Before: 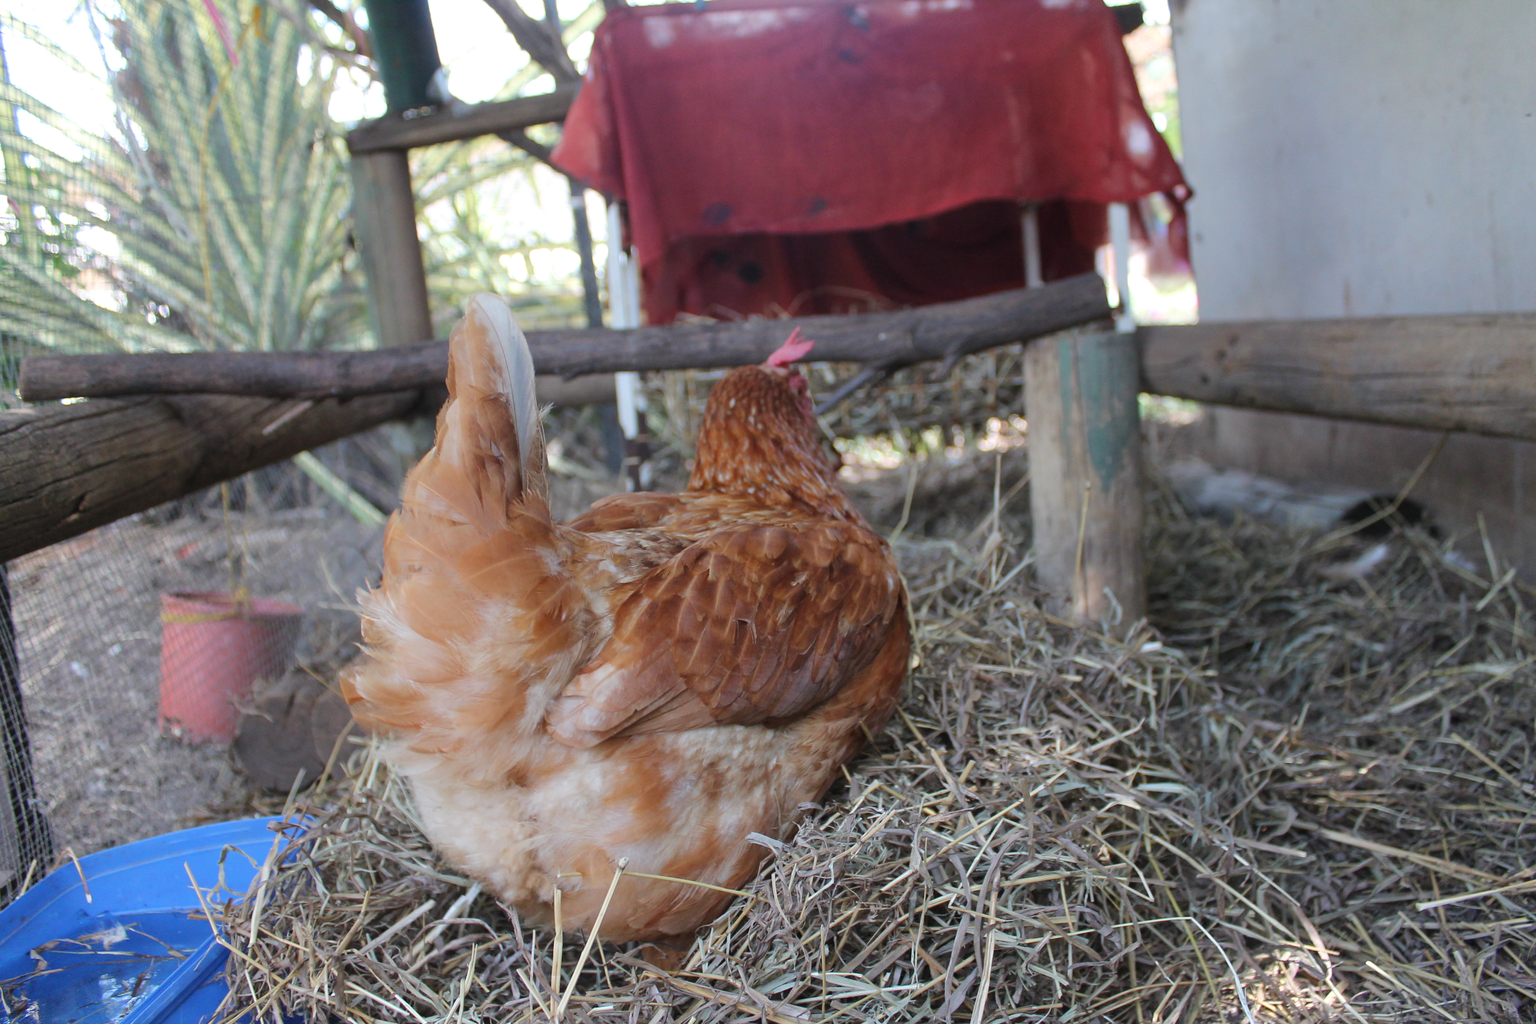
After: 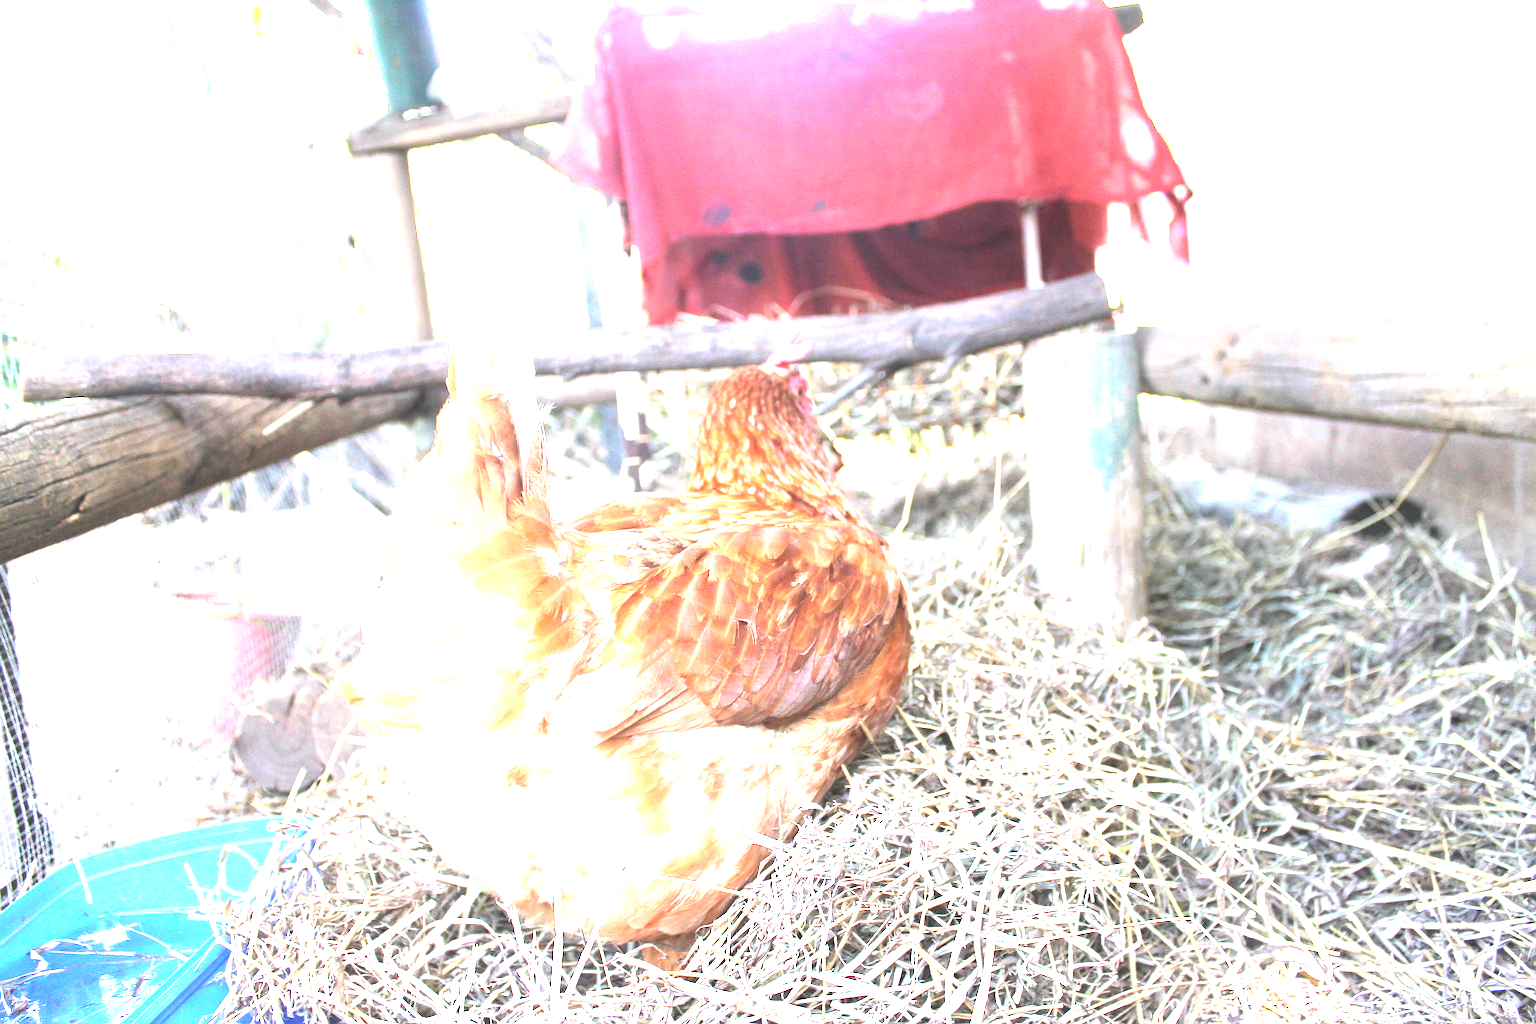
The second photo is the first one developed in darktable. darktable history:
exposure: exposure 2.921 EV, compensate highlight preservation false
sharpen: on, module defaults
contrast brightness saturation: contrast 0.051, brightness 0.068, saturation 0.012
